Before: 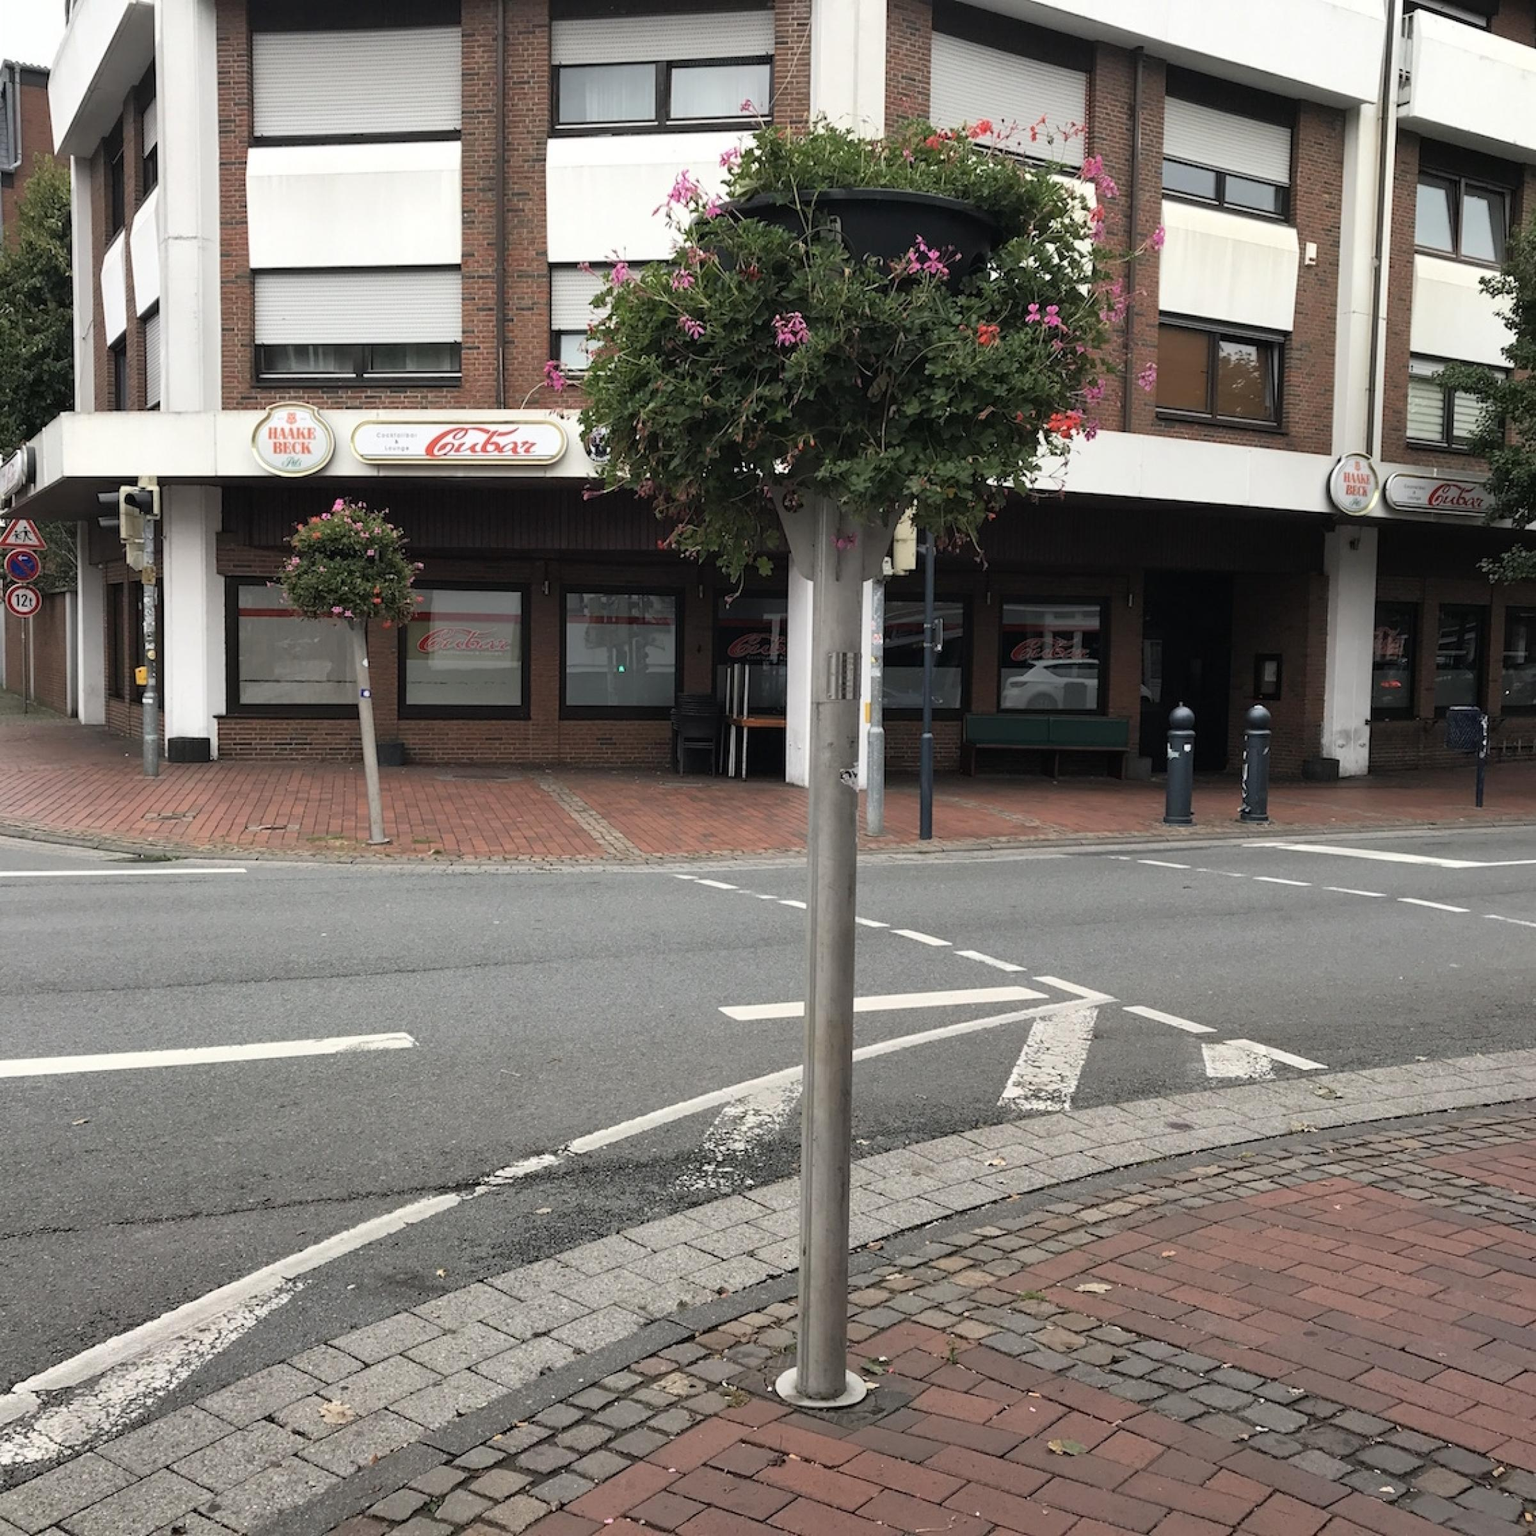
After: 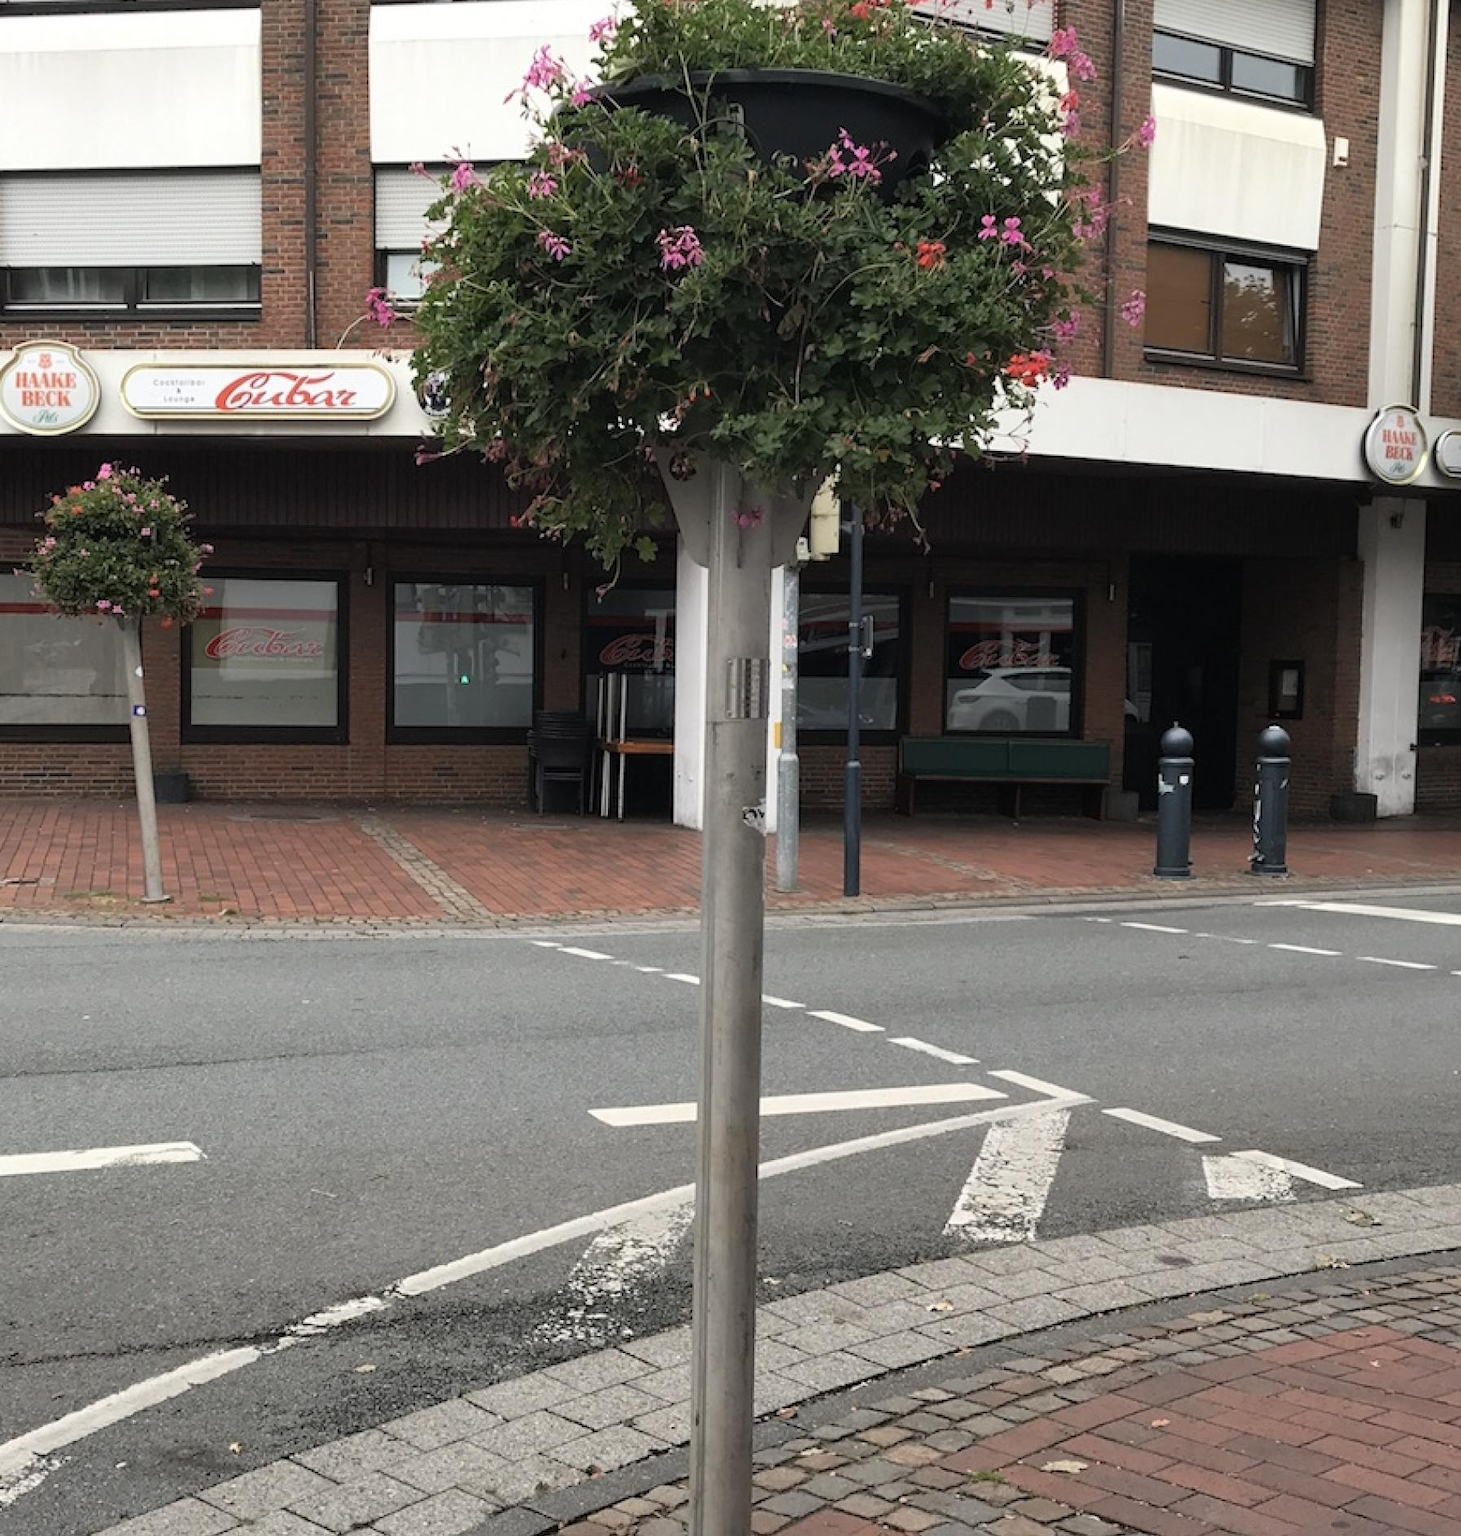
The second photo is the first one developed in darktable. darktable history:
crop: left 16.693%, top 8.782%, right 8.401%, bottom 12.551%
